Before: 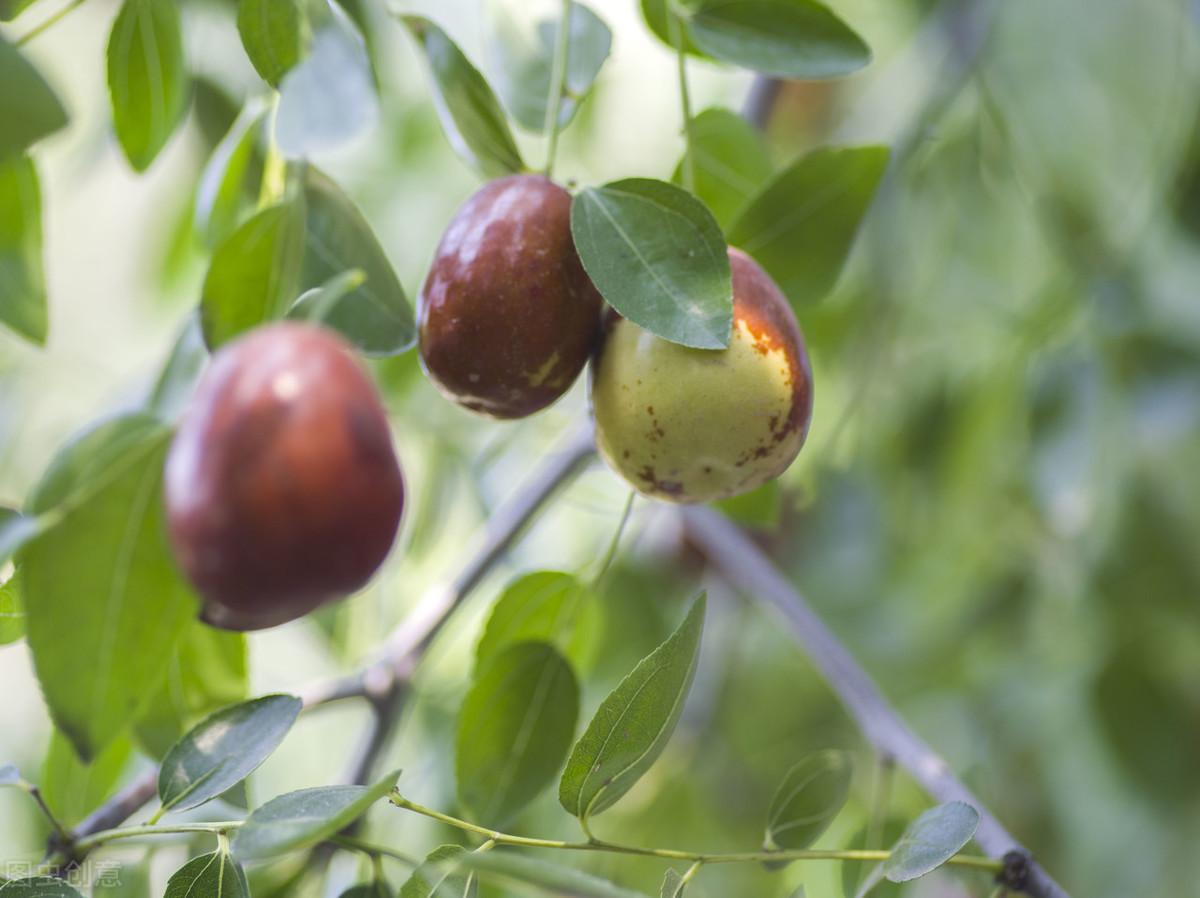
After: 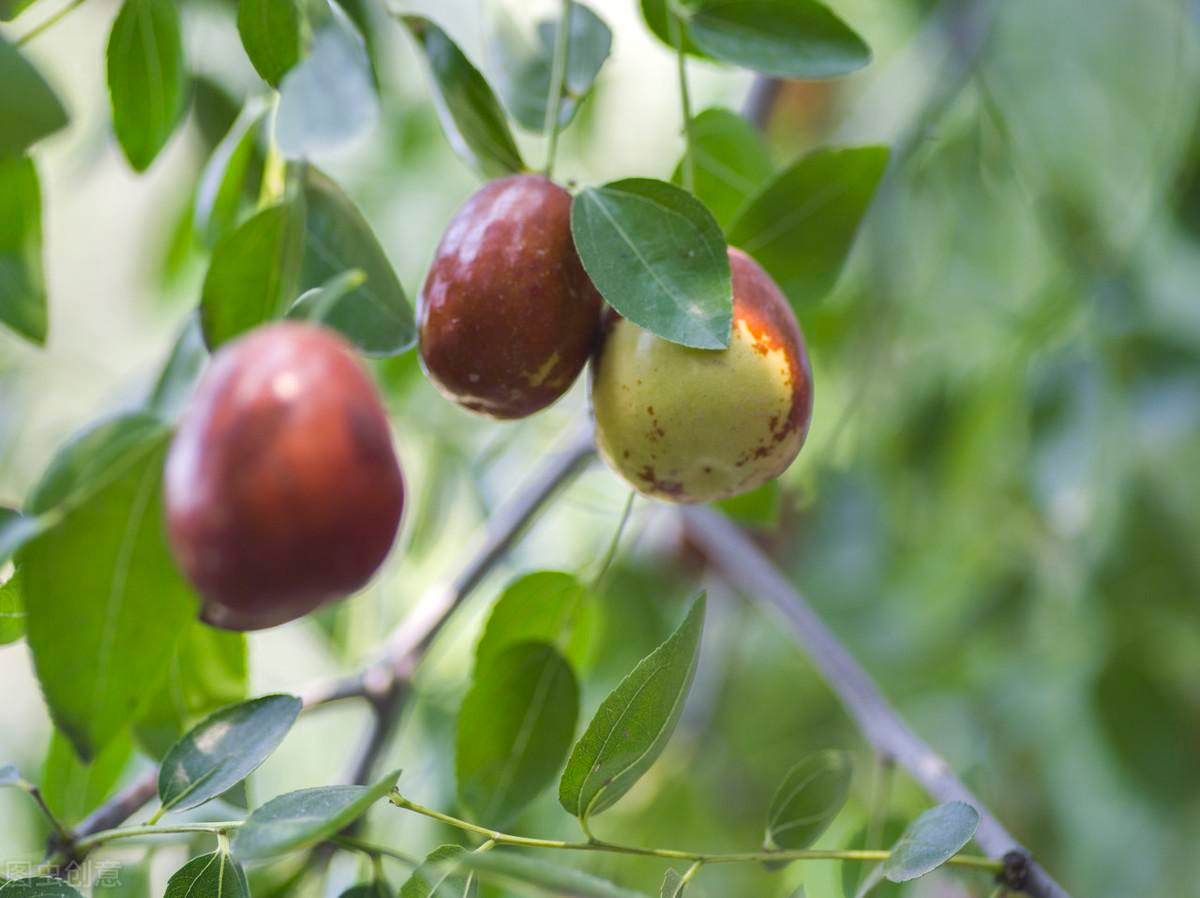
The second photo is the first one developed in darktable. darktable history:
shadows and highlights: shadows 61.01, highlights -60.22, shadows color adjustment 99.15%, highlights color adjustment 0.588%, soften with gaussian
